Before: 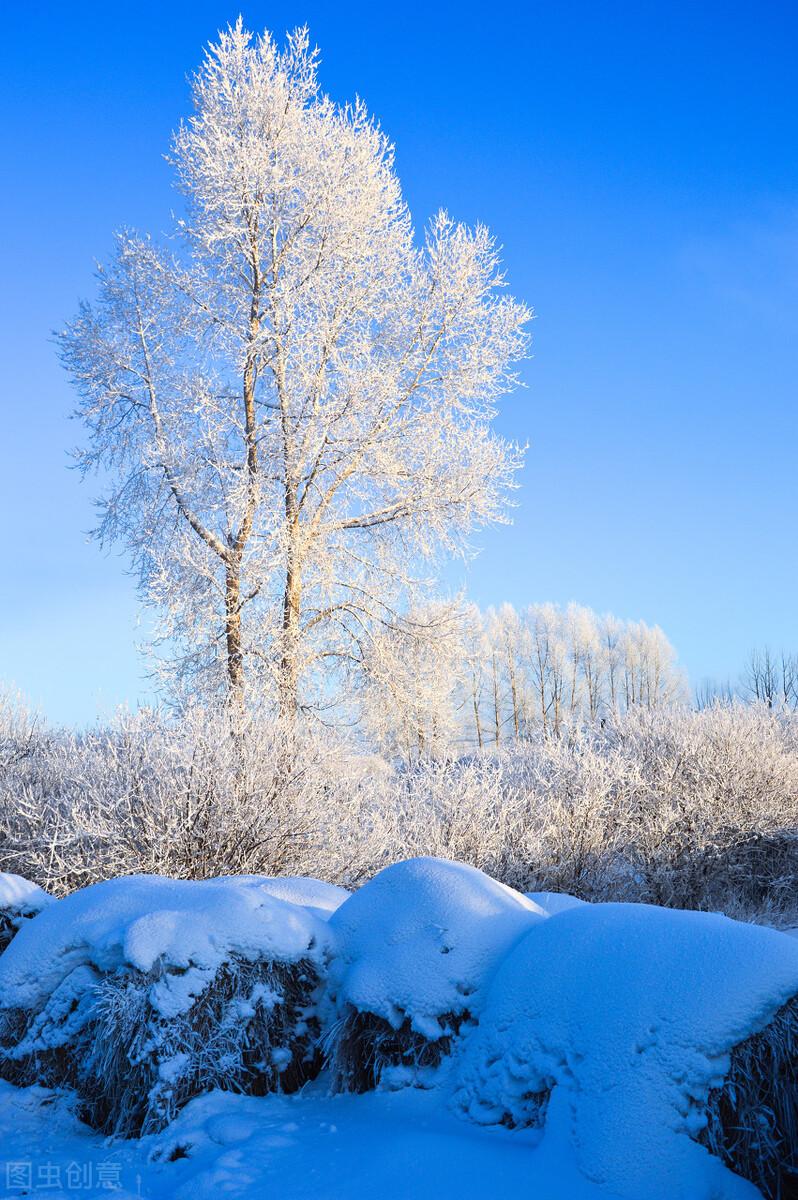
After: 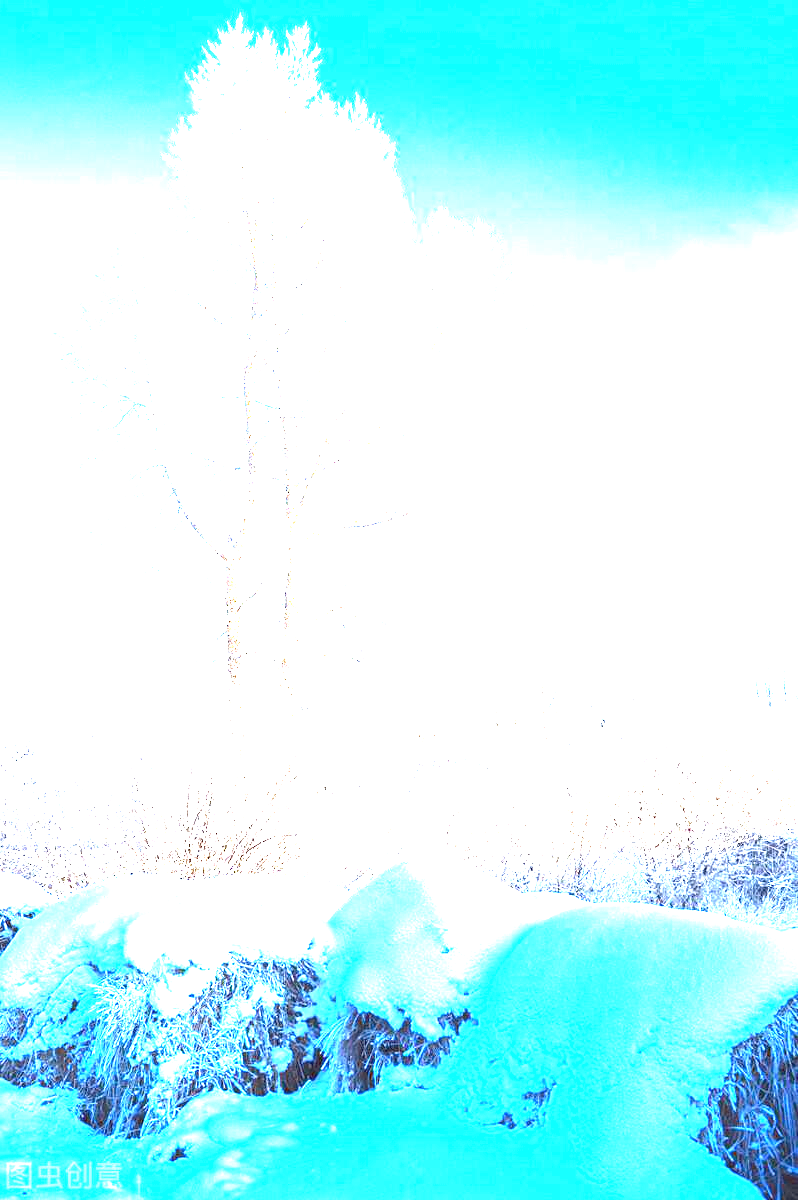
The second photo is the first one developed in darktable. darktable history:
exposure: black level correction 0, exposure 3.974 EV, compensate exposure bias true, compensate highlight preservation false
